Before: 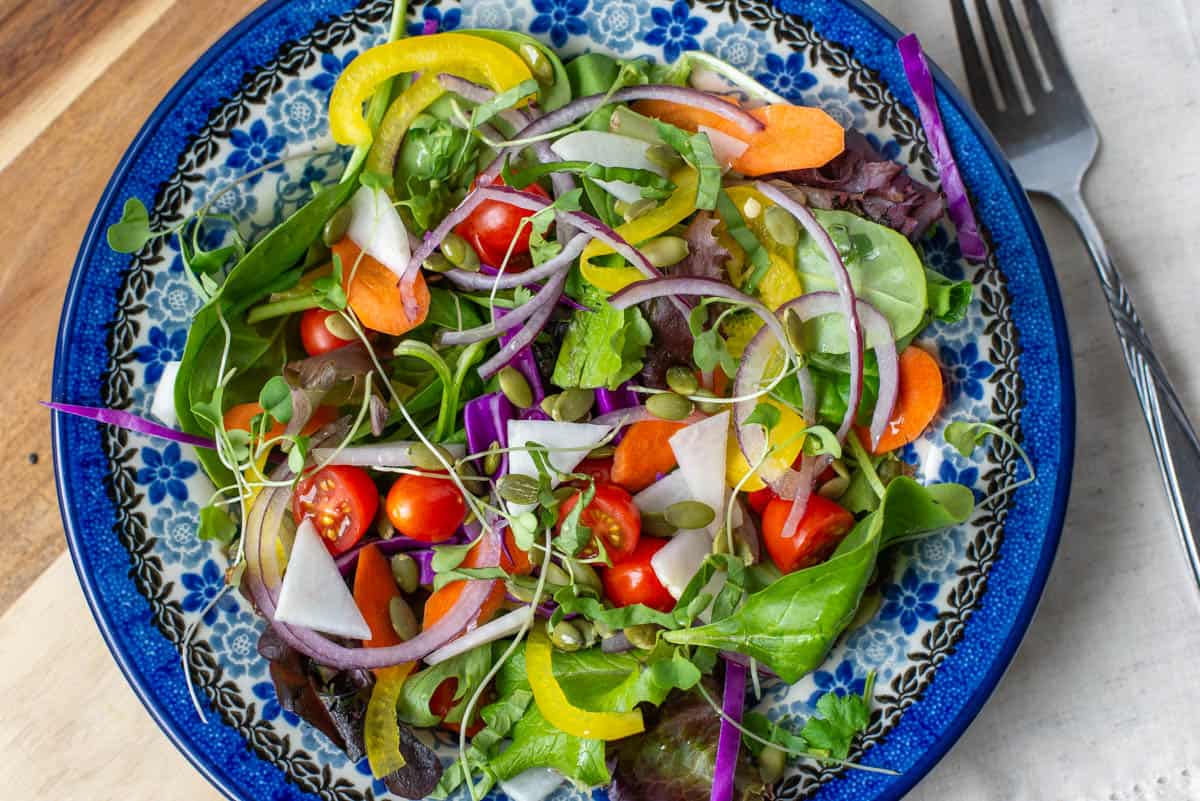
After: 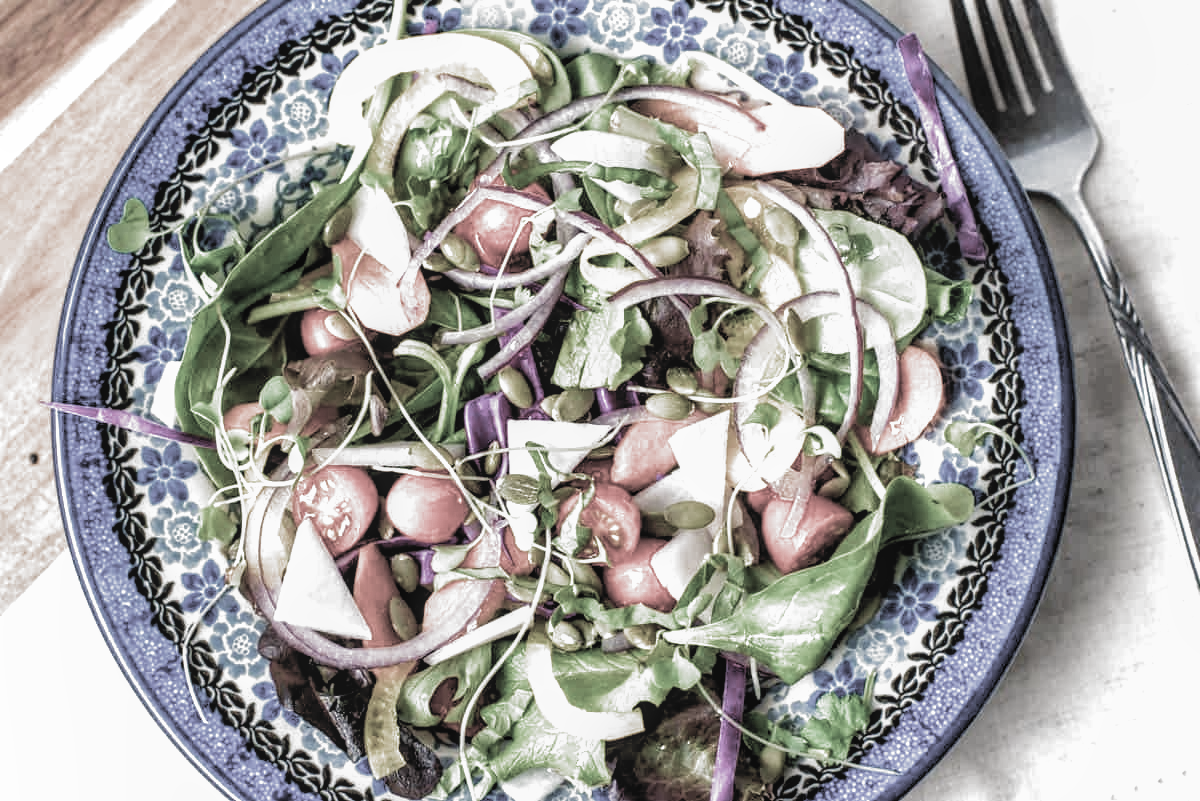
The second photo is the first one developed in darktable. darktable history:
filmic rgb: black relative exposure -5.04 EV, white relative exposure 3.18 EV, hardness 3.44, contrast 1.19, highlights saturation mix -29.36%, color science v5 (2021), contrast in shadows safe, contrast in highlights safe
local contrast: detail 110%
shadows and highlights: on, module defaults
exposure: exposure 0.666 EV, compensate highlight preservation false
color balance rgb: highlights gain › chroma 1.714%, highlights gain › hue 56.98°, linear chroma grading › global chroma 15.421%, perceptual saturation grading › global saturation 20%, perceptual saturation grading › highlights -50.314%, perceptual saturation grading › shadows 30.842%, perceptual brilliance grading › global brilliance 14.924%, perceptual brilliance grading › shadows -35.765%, contrast 14.863%
